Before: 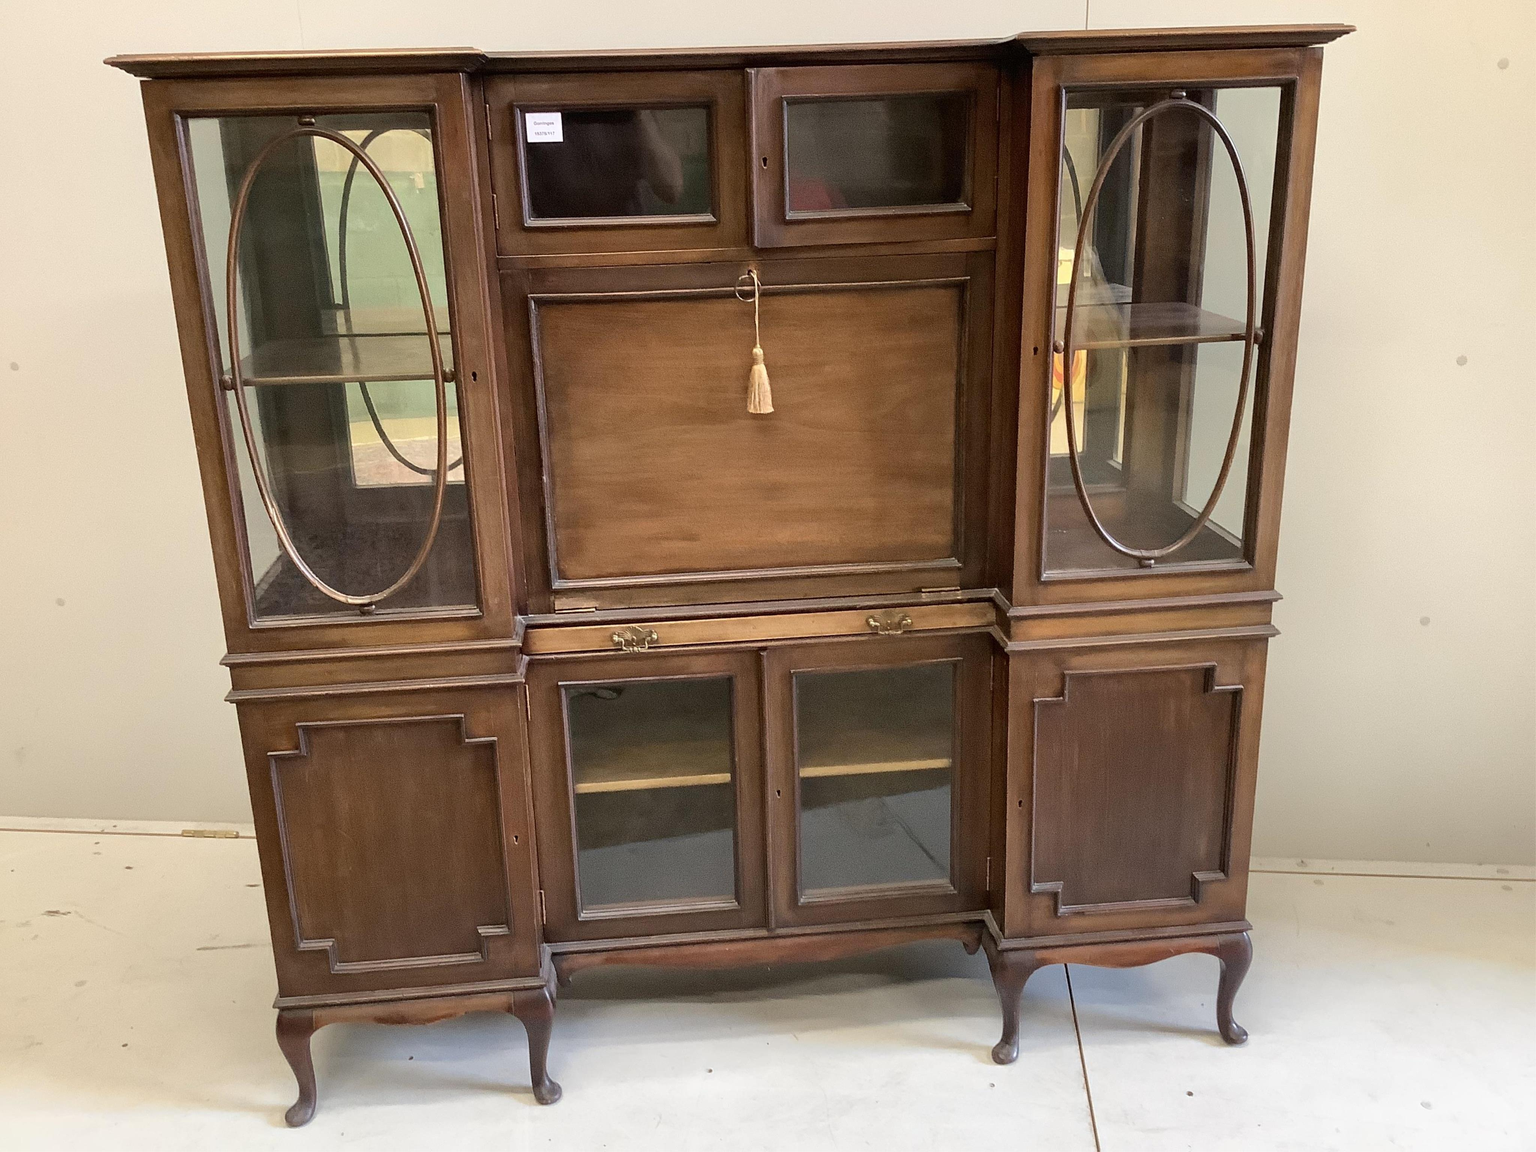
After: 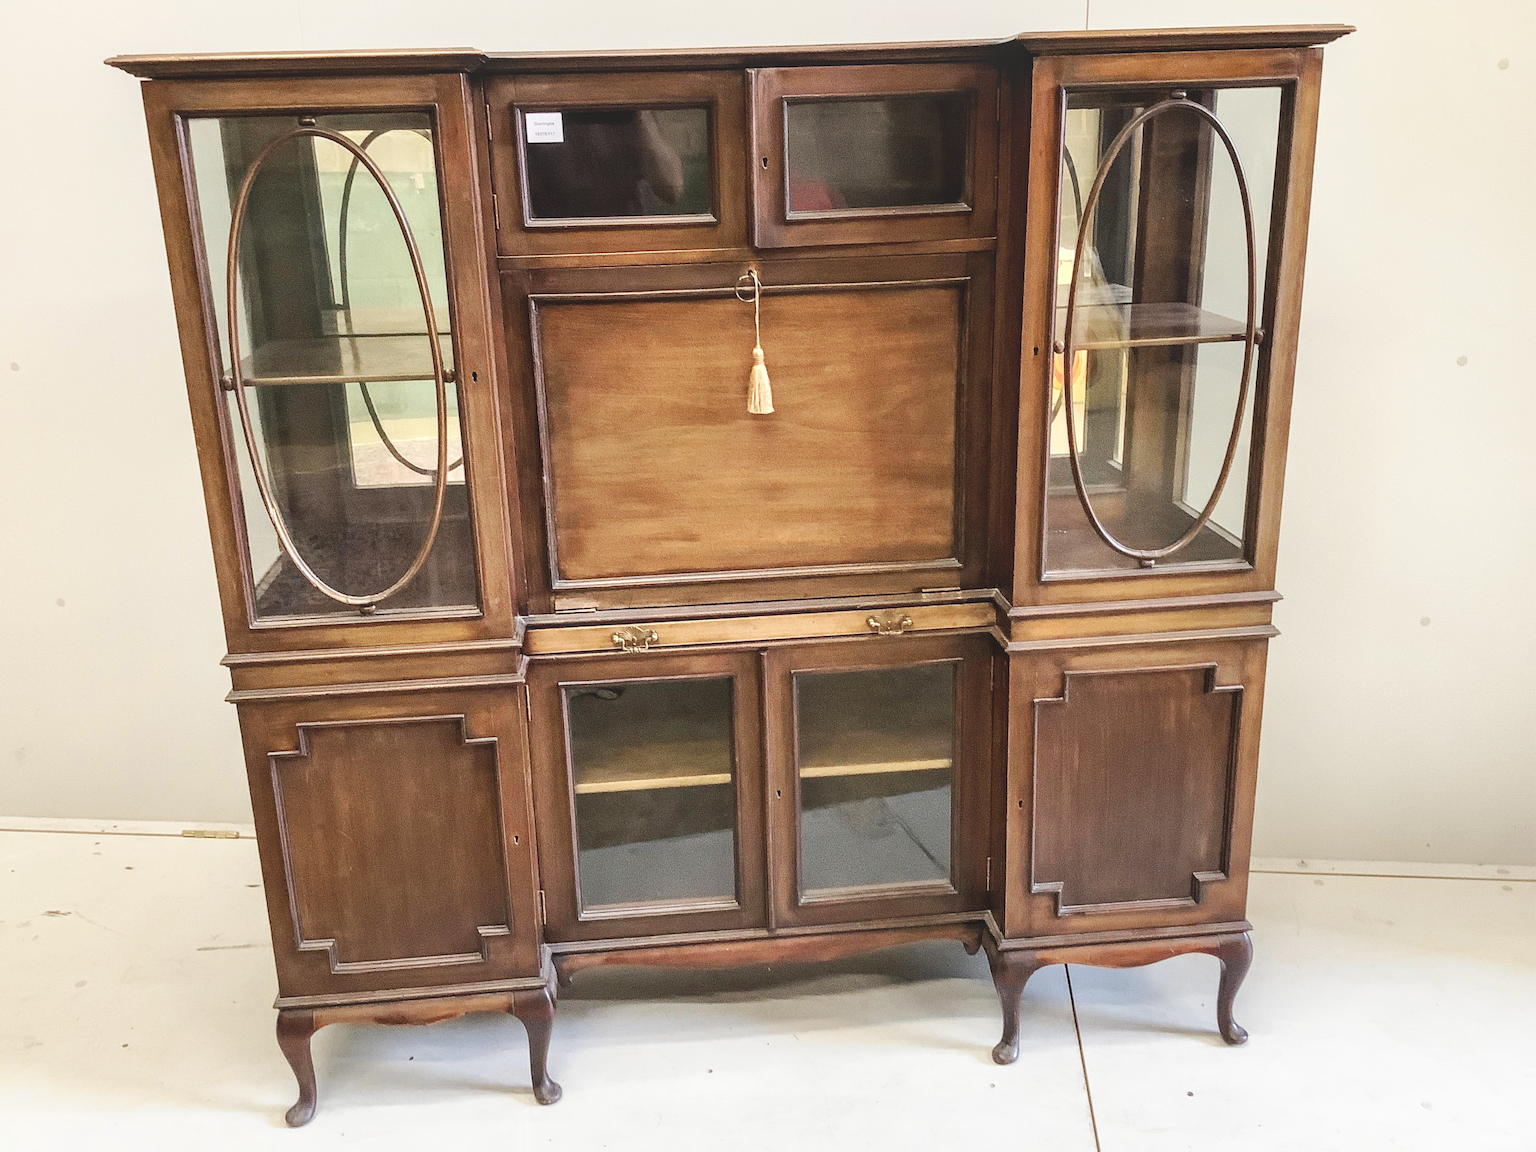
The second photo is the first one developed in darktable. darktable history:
local contrast: on, module defaults
base curve: curves: ch0 [(0, 0) (0.032, 0.025) (0.121, 0.166) (0.206, 0.329) (0.605, 0.79) (1, 1)], preserve colors none
exposure: black level correction -0.023, exposure -0.039 EV, compensate highlight preservation false
